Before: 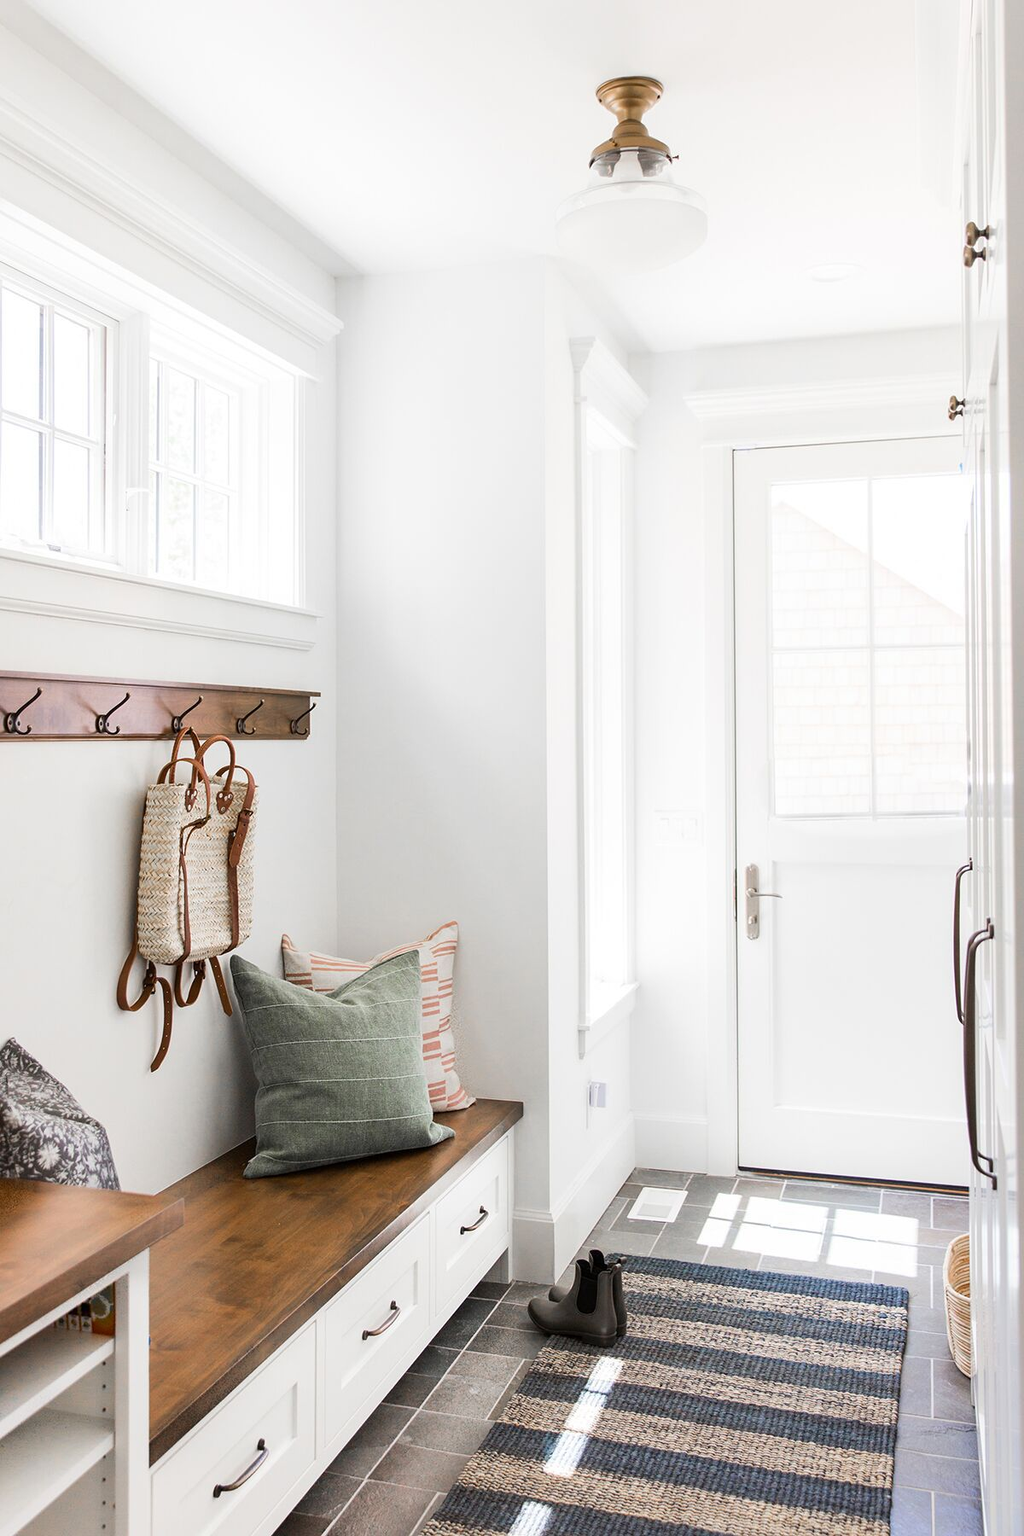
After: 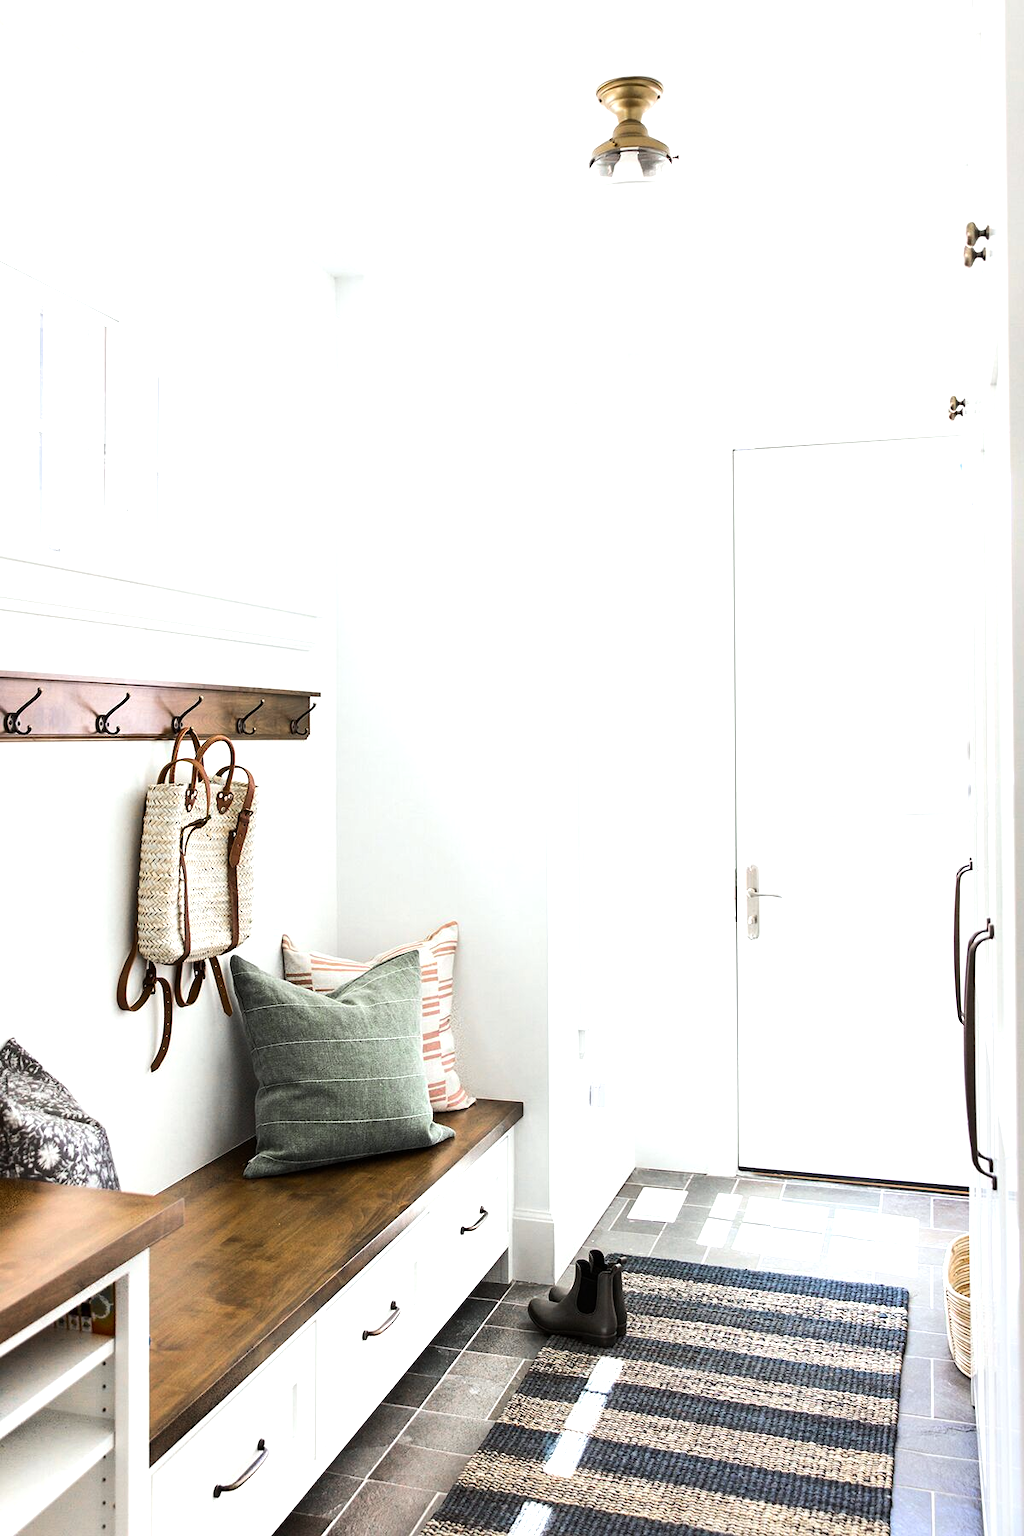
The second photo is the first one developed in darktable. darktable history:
color zones: curves: ch2 [(0, 0.5) (0.143, 0.517) (0.286, 0.571) (0.429, 0.522) (0.571, 0.5) (0.714, 0.5) (0.857, 0.5) (1, 0.5)]
white balance: red 0.978, blue 0.999
tone equalizer: -8 EV -0.75 EV, -7 EV -0.7 EV, -6 EV -0.6 EV, -5 EV -0.4 EV, -3 EV 0.4 EV, -2 EV 0.6 EV, -1 EV 0.7 EV, +0 EV 0.75 EV, edges refinement/feathering 500, mask exposure compensation -1.57 EV, preserve details no
